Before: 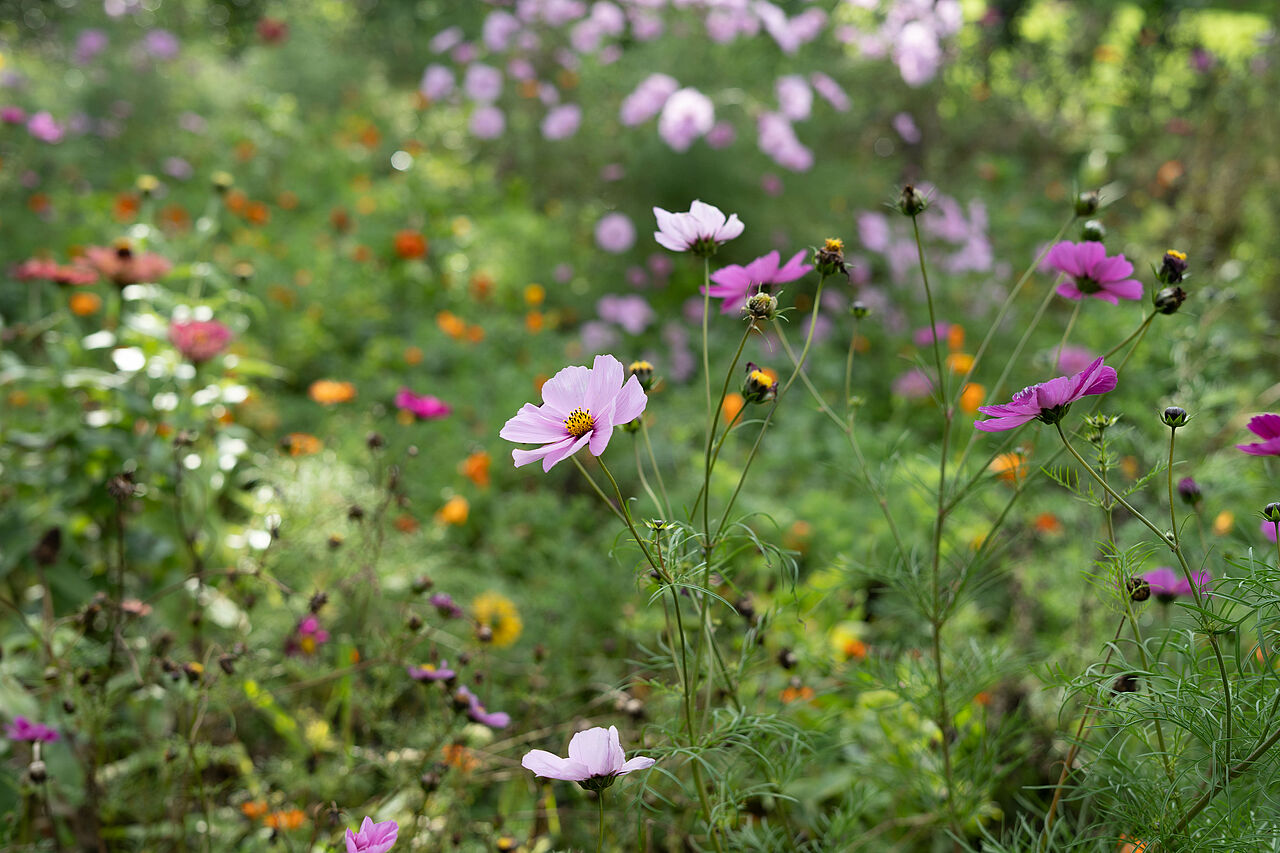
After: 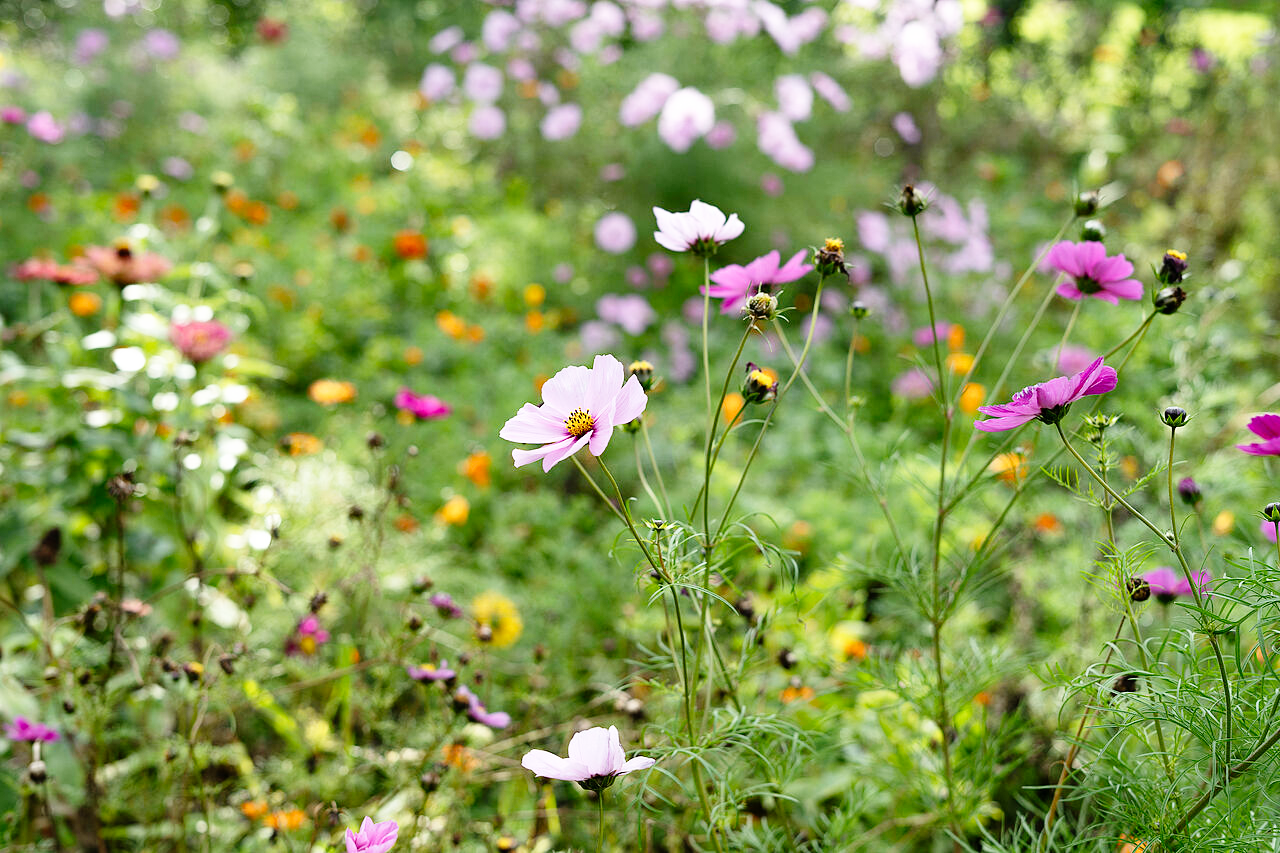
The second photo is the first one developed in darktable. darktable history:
base curve: curves: ch0 [(0, 0) (0.008, 0.007) (0.022, 0.029) (0.048, 0.089) (0.092, 0.197) (0.191, 0.399) (0.275, 0.534) (0.357, 0.65) (0.477, 0.78) (0.542, 0.833) (0.799, 0.973) (1, 1)], exposure shift 0.01, preserve colors none
shadows and highlights: soften with gaussian
